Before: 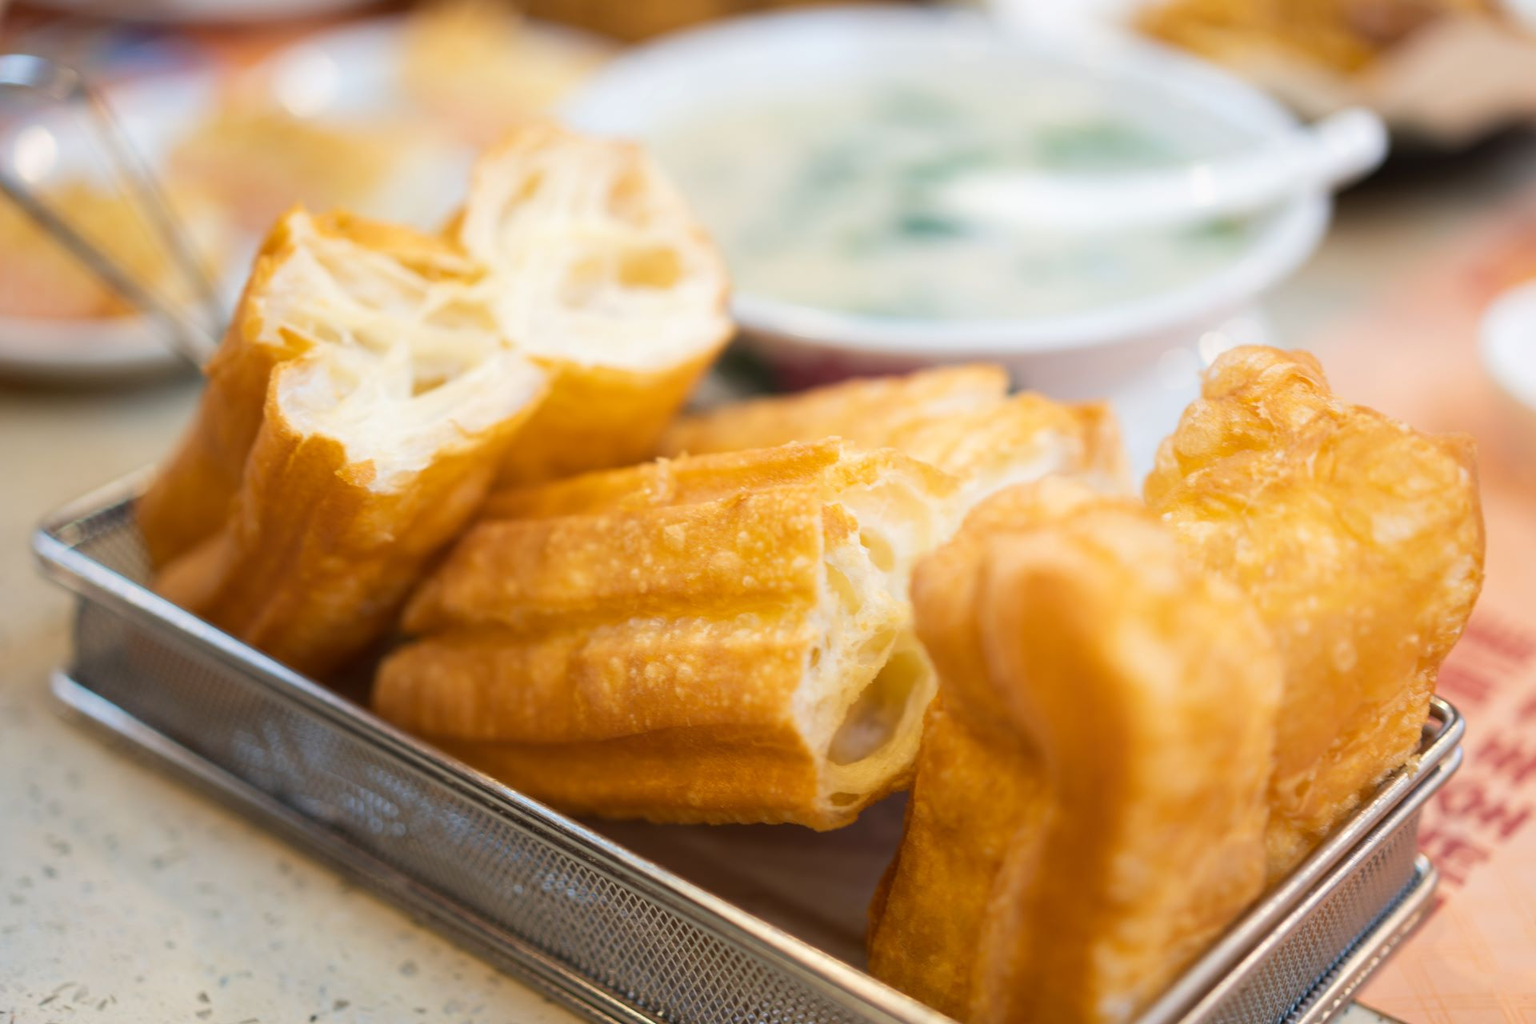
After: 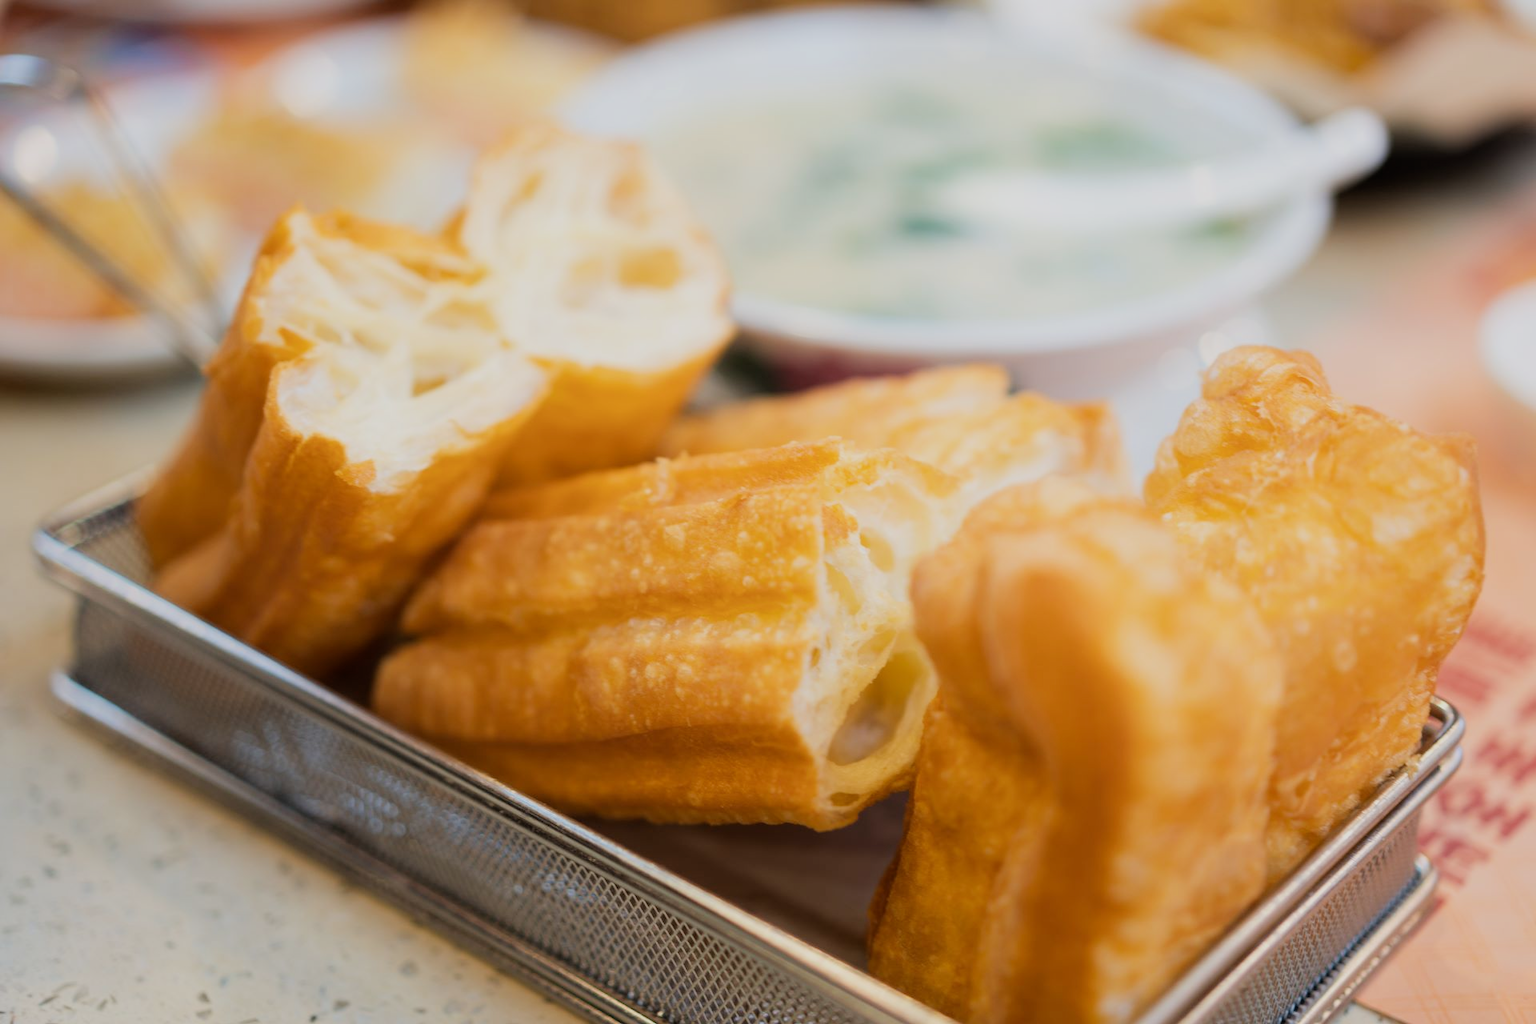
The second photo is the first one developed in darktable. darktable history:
filmic rgb: black relative exposure -8 EV, white relative exposure 3.89 EV, threshold 2.98 EV, hardness 4.25, enable highlight reconstruction true
